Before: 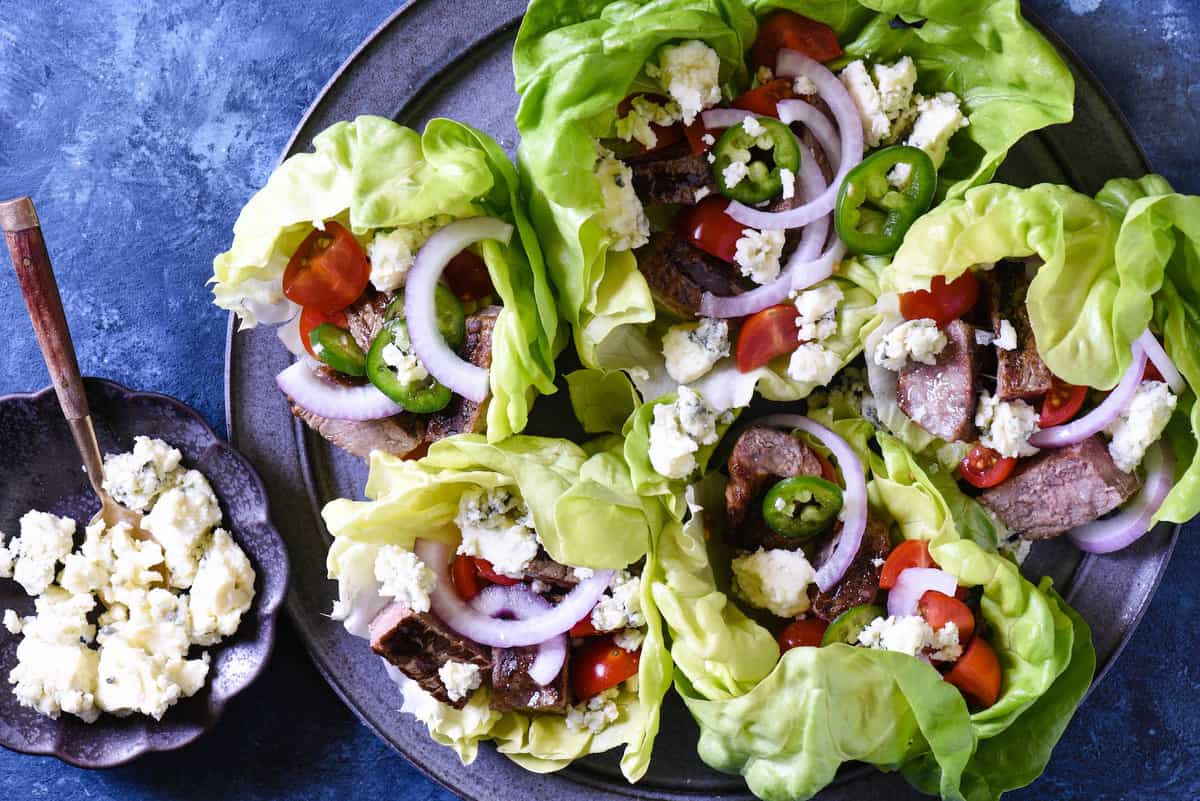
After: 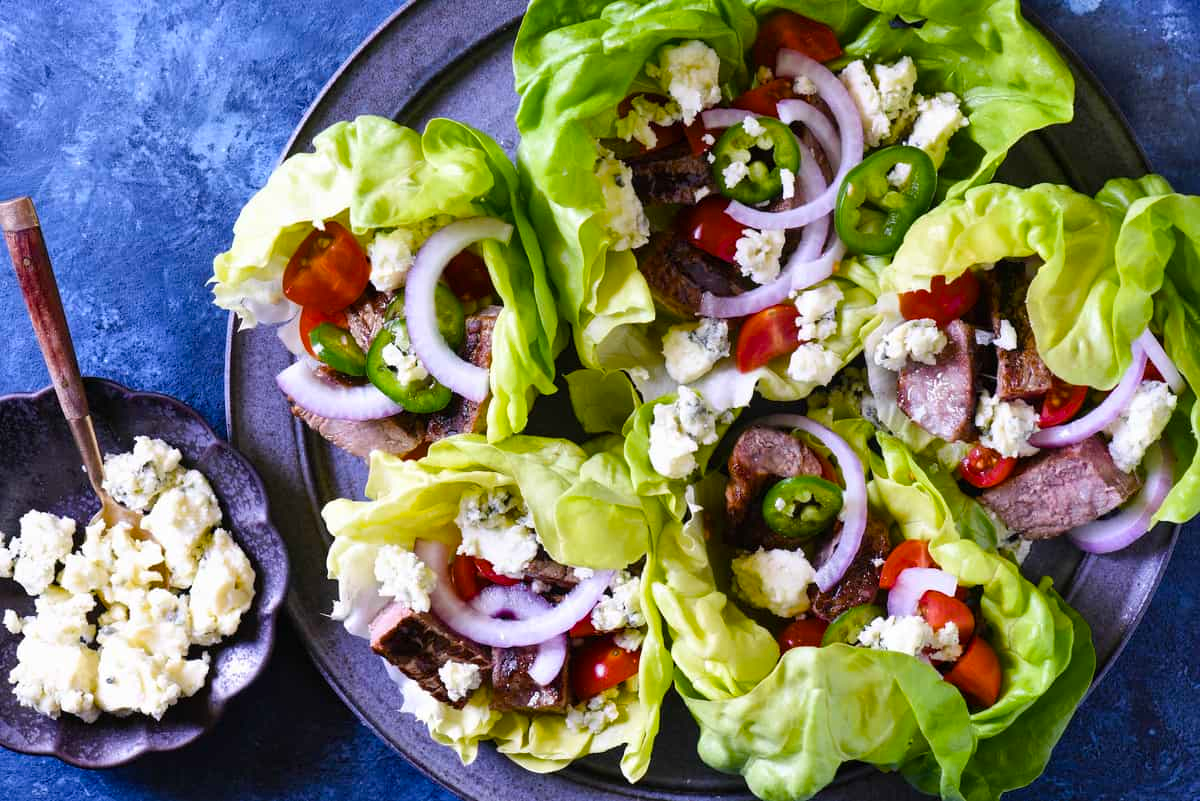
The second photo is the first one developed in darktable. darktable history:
color balance rgb: perceptual saturation grading › global saturation 30.601%
